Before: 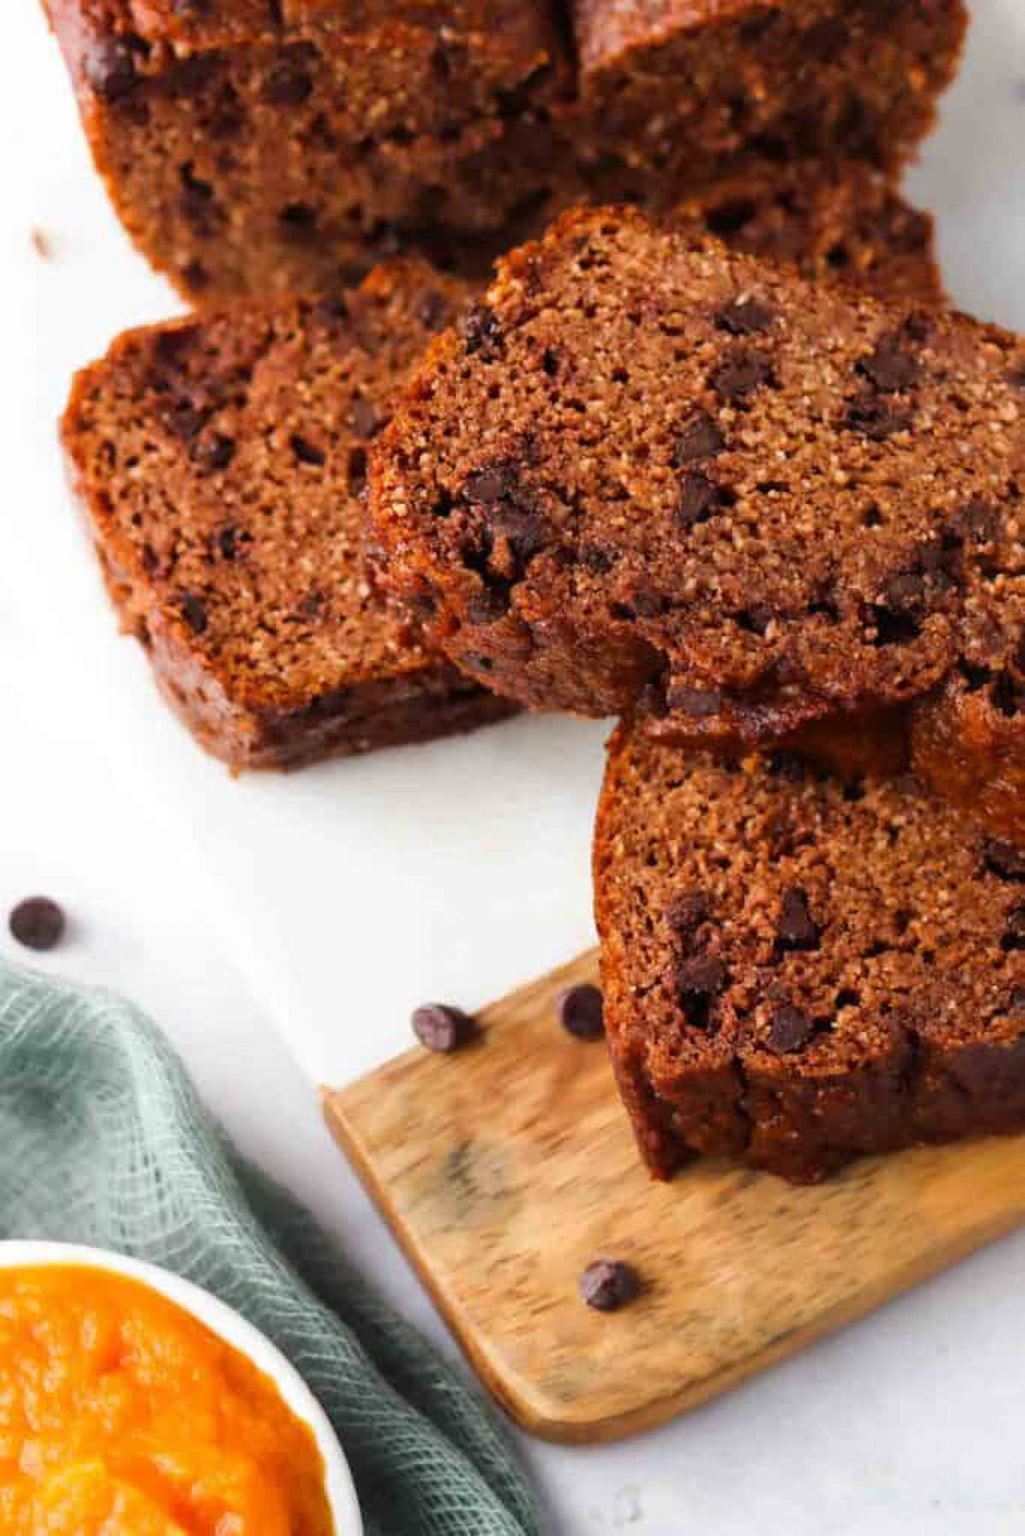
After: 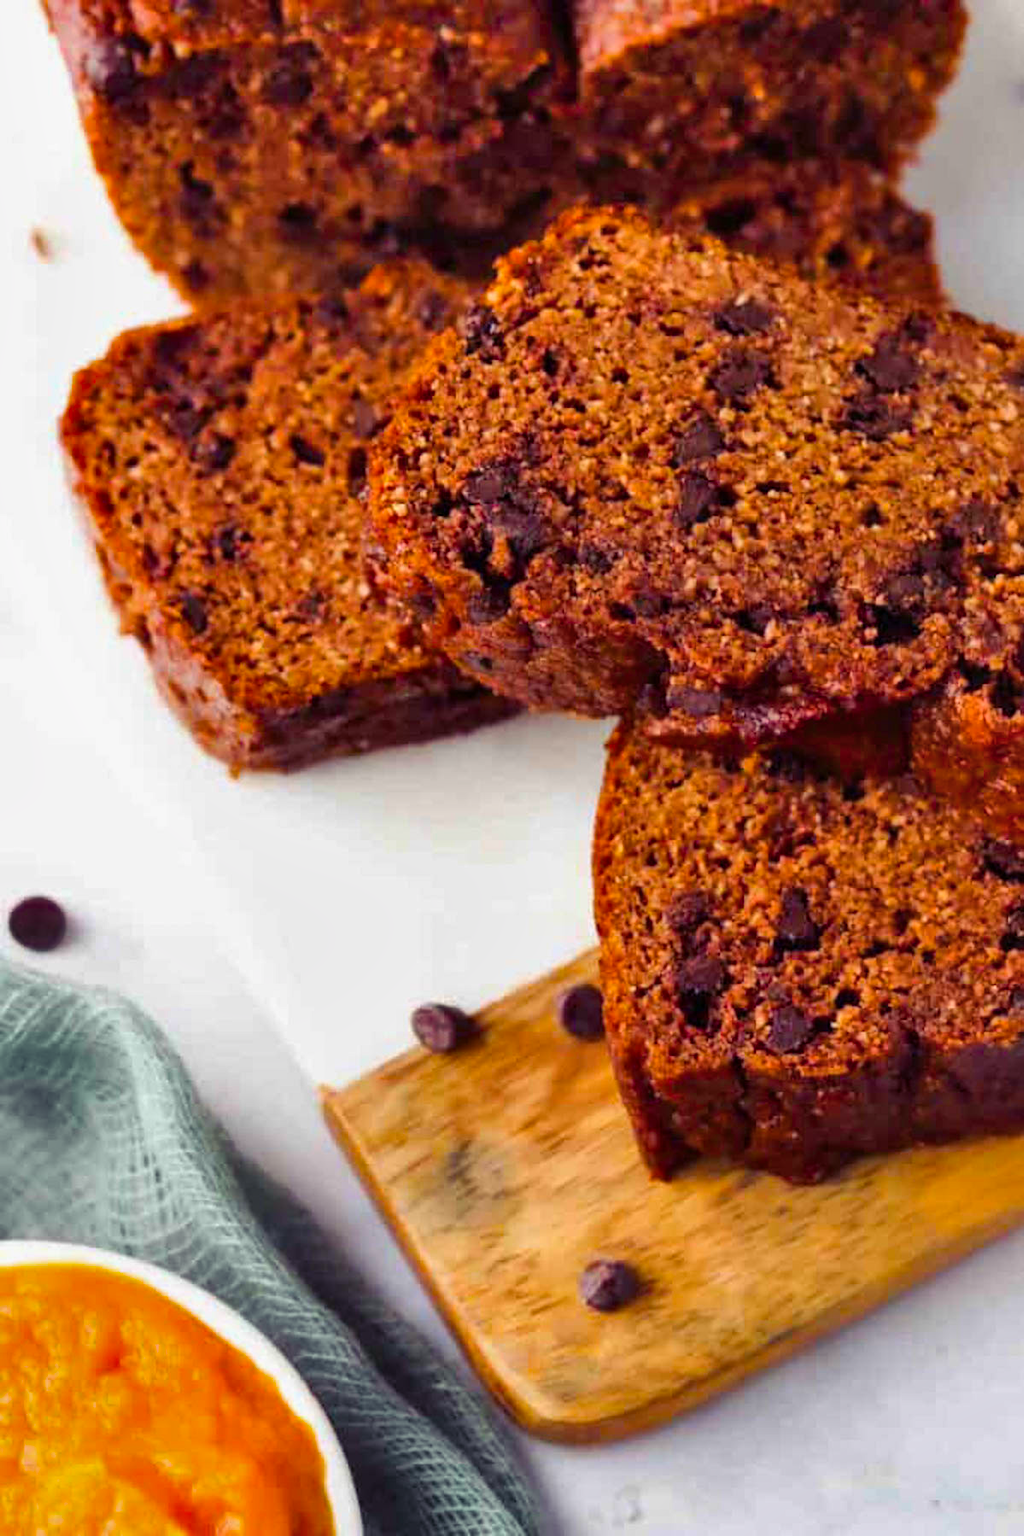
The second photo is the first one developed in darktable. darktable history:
shadows and highlights: shadows 52.38, highlights color adjustment 77.8%, soften with gaussian
color balance rgb: shadows lift › luminance -21.947%, shadows lift › chroma 8.896%, shadows lift › hue 284.86°, perceptual saturation grading › global saturation 29.487%, perceptual brilliance grading › global brilliance 1.955%, perceptual brilliance grading › highlights -3.585%
